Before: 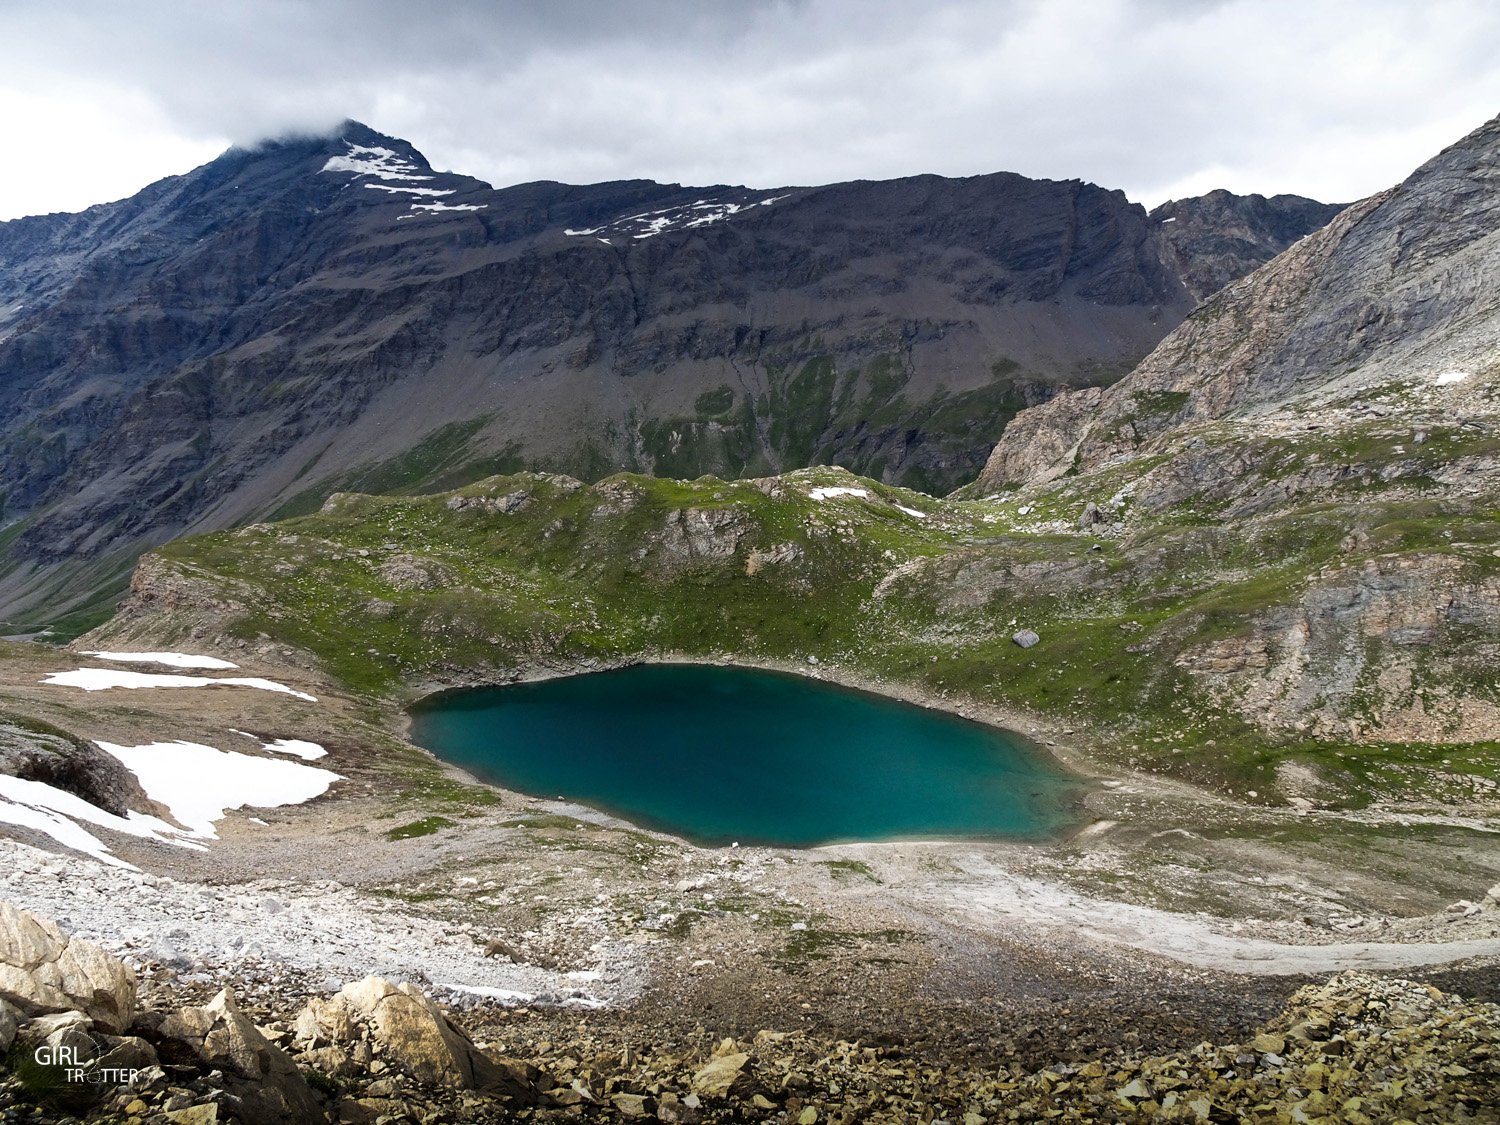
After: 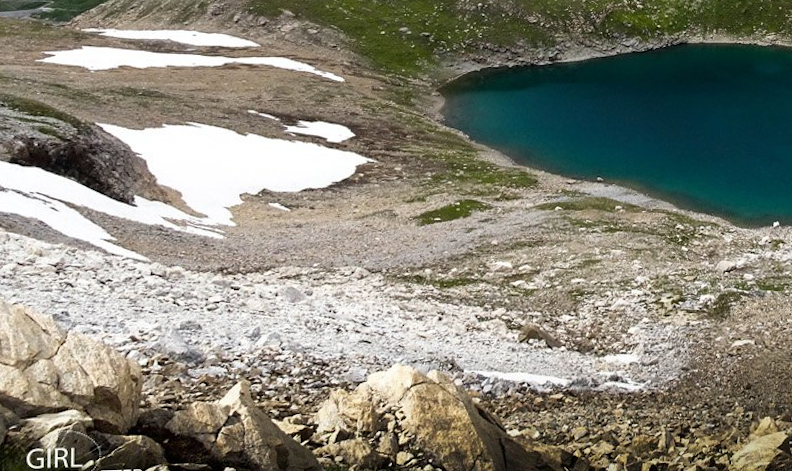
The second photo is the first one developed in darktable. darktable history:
crop and rotate: top 54.778%, right 46.61%, bottom 0.159%
rotate and perspective: rotation 0.679°, lens shift (horizontal) 0.136, crop left 0.009, crop right 0.991, crop top 0.078, crop bottom 0.95
